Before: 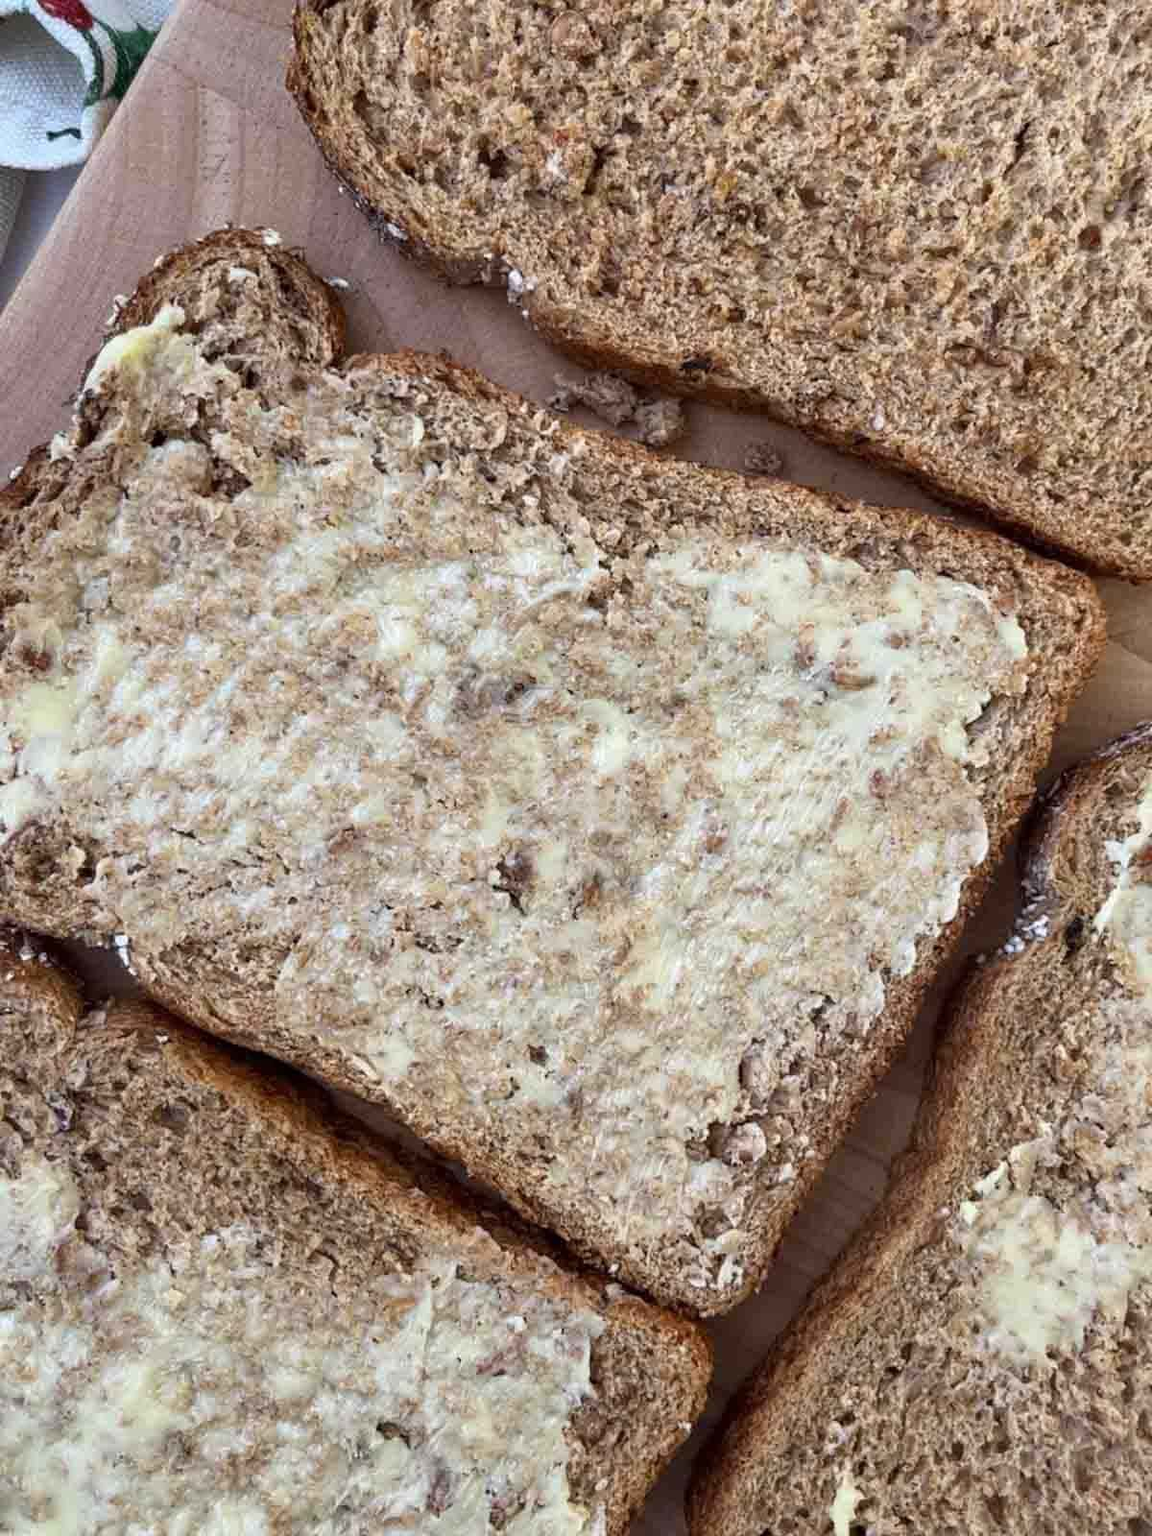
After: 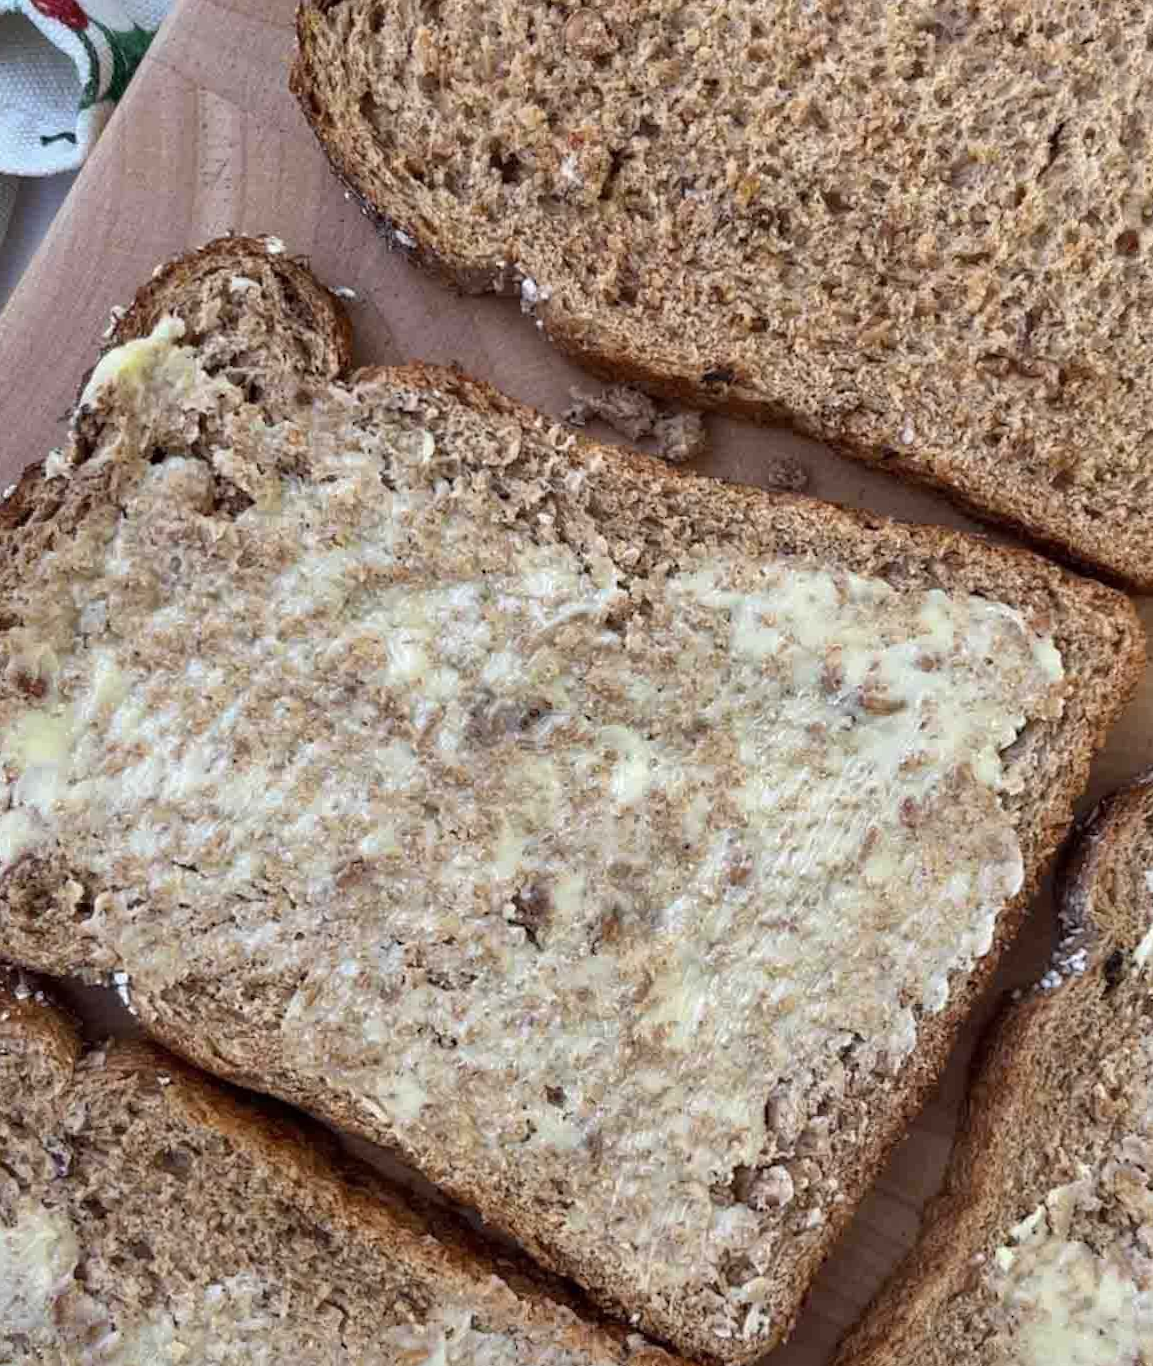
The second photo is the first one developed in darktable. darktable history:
shadows and highlights: shadows 10, white point adjustment 1, highlights -40
crop and rotate: angle 0.2°, left 0.275%, right 3.127%, bottom 14.18%
